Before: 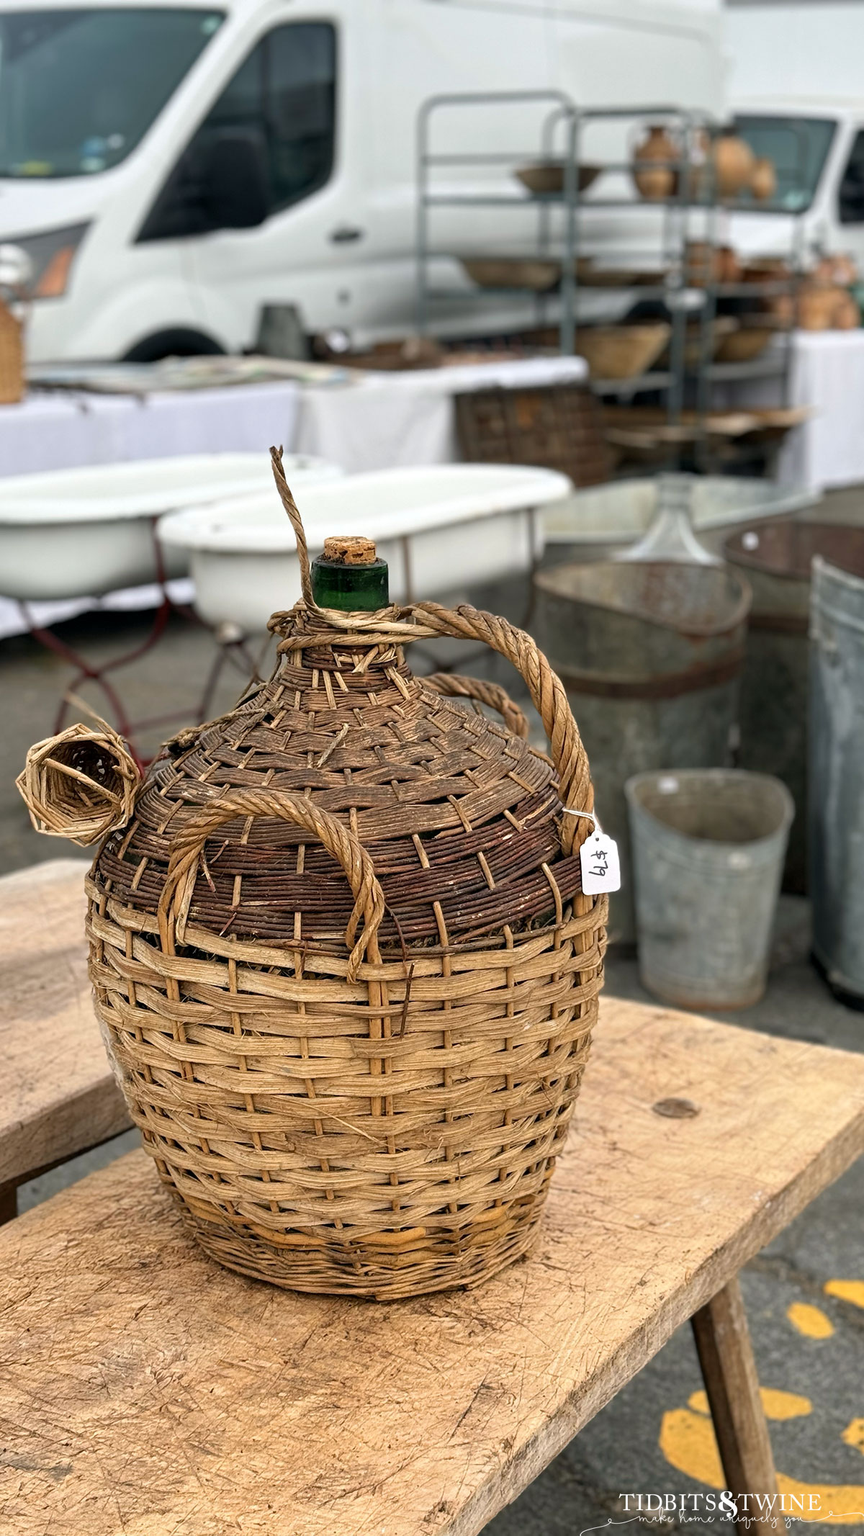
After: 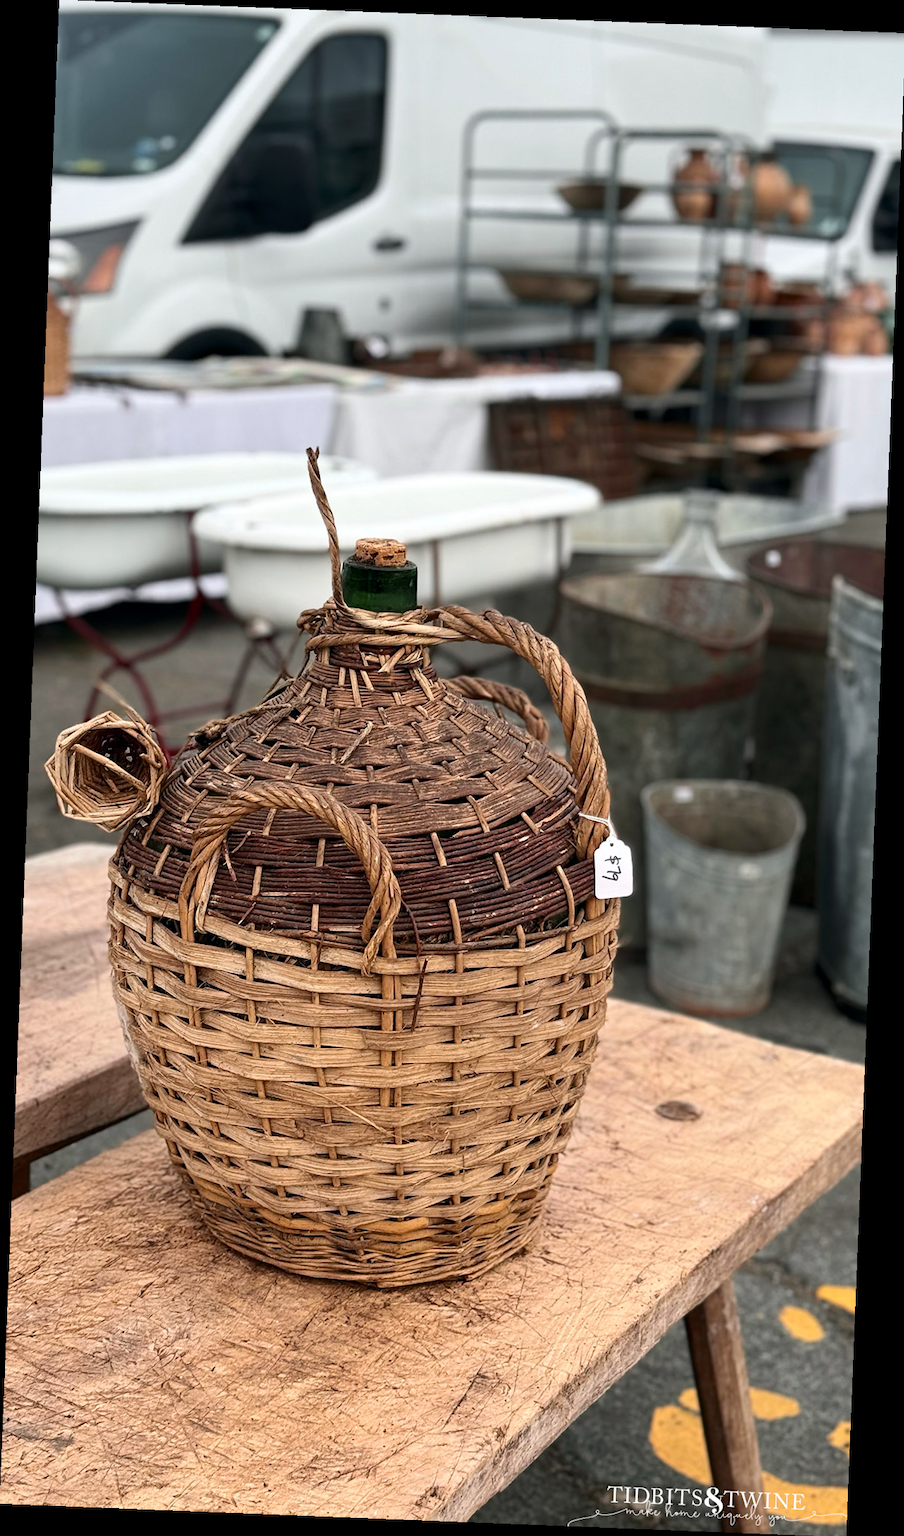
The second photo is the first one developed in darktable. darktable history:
rotate and perspective: rotation 2.27°, automatic cropping off
tone curve: curves: ch0 [(0, 0) (0.227, 0.17) (0.766, 0.774) (1, 1)]; ch1 [(0, 0) (0.114, 0.127) (0.437, 0.452) (0.498, 0.498) (0.529, 0.541) (0.579, 0.589) (1, 1)]; ch2 [(0, 0) (0.233, 0.259) (0.493, 0.492) (0.587, 0.573) (1, 1)], color space Lab, independent channels, preserve colors none
